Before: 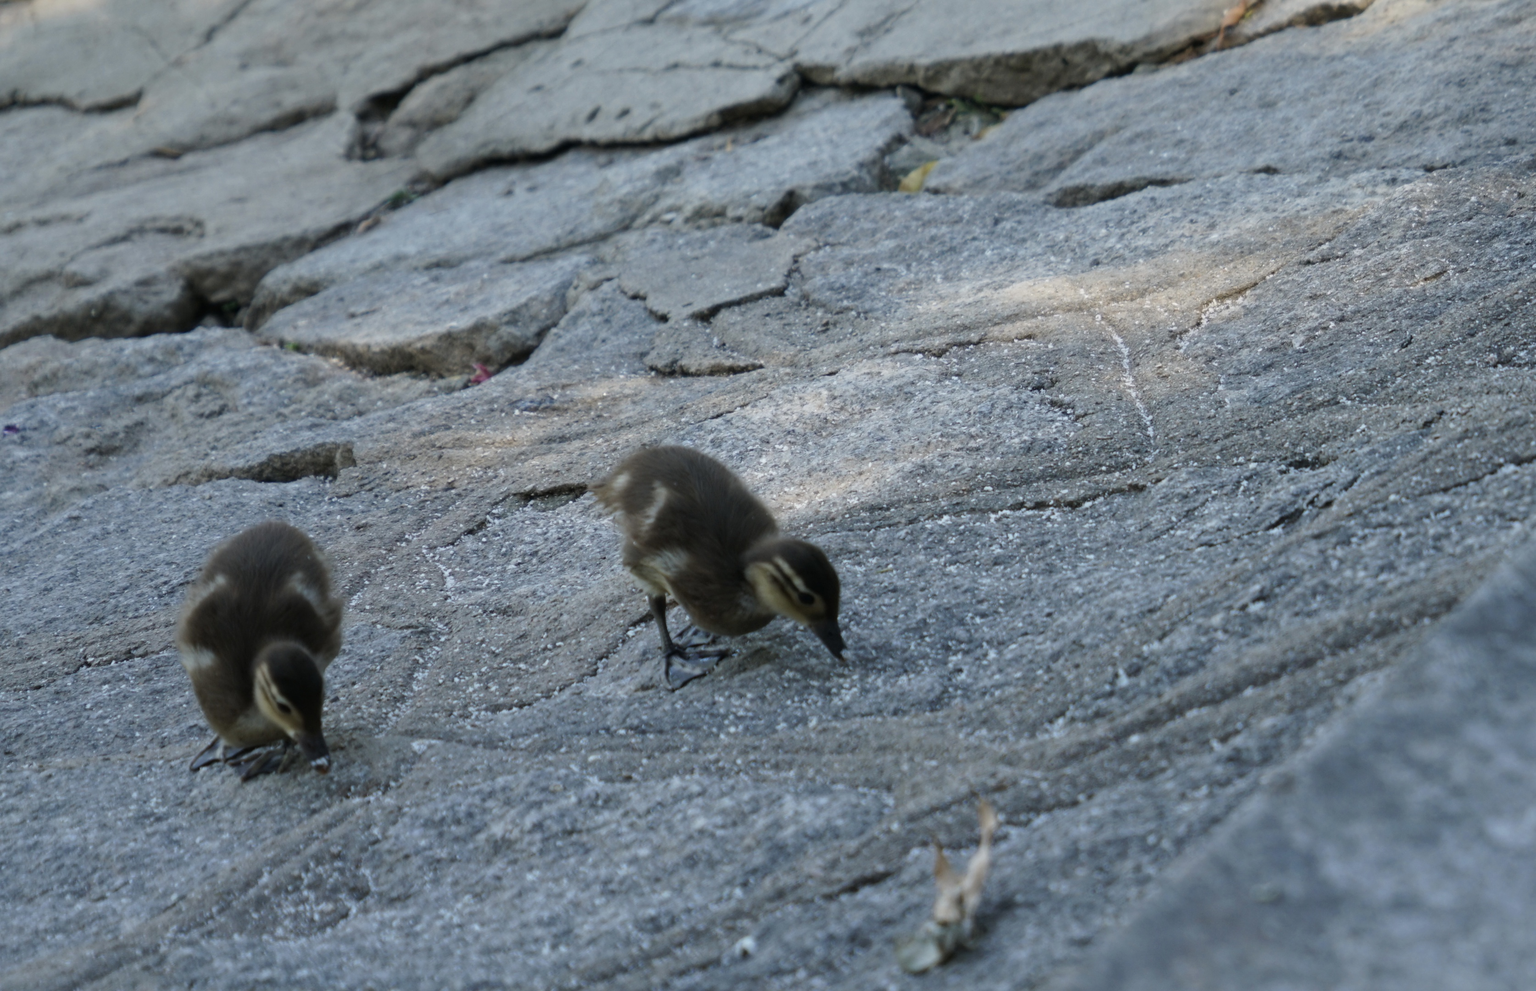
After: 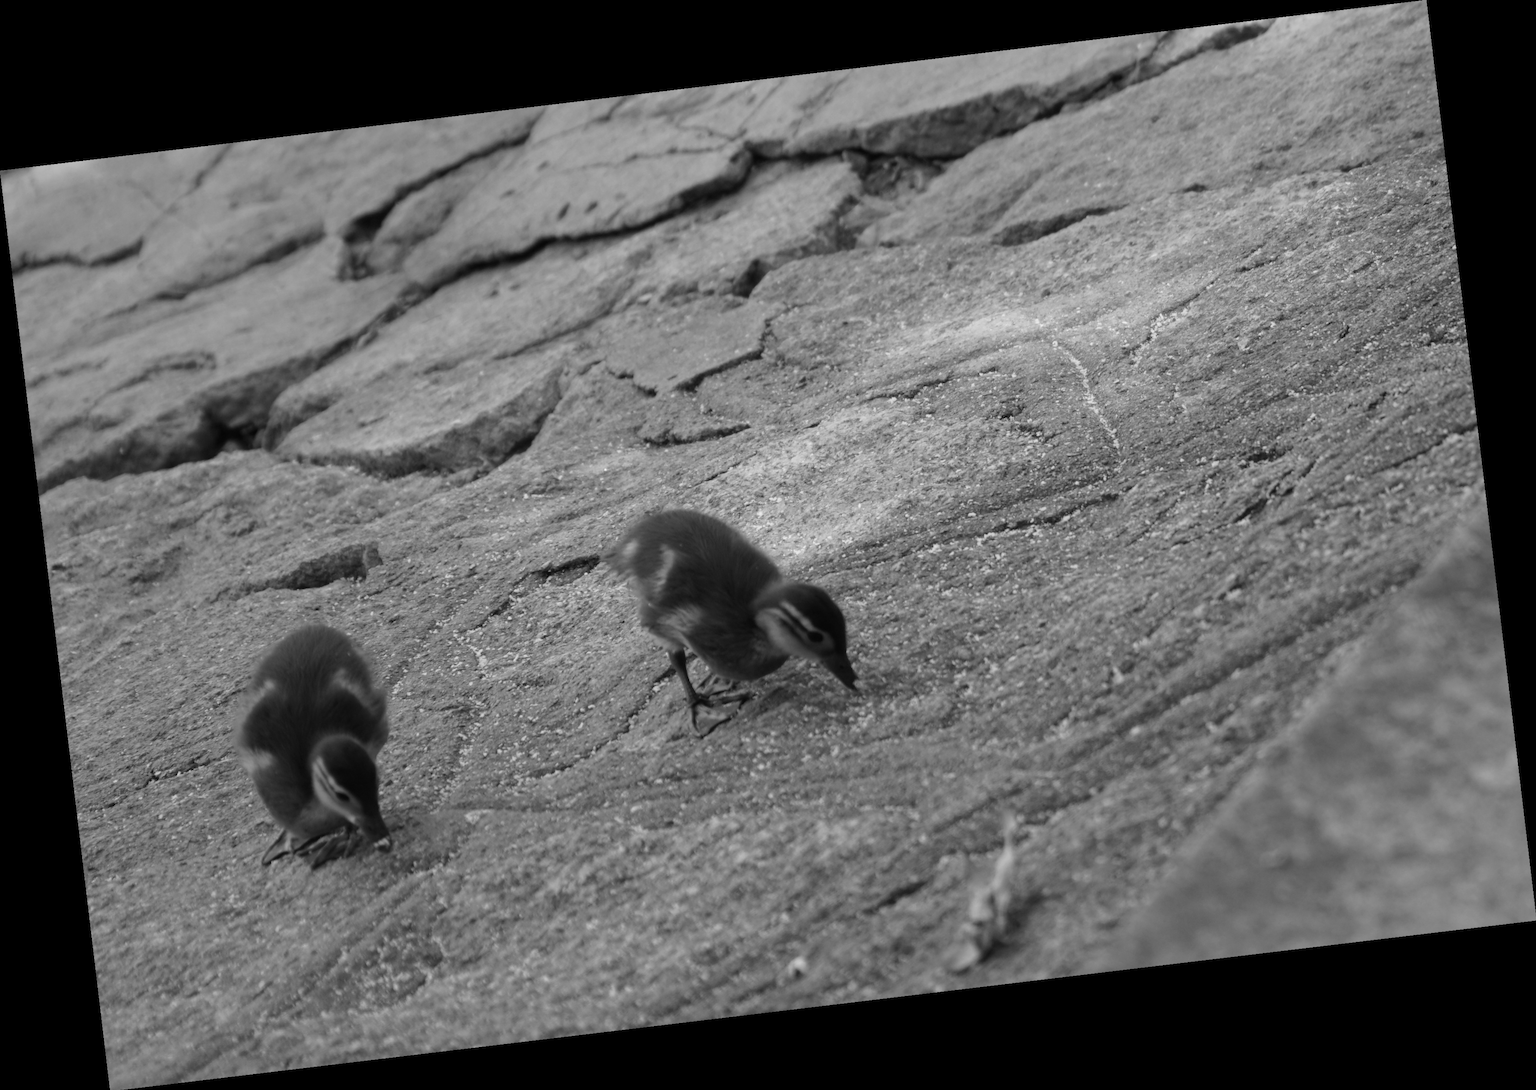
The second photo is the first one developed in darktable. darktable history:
monochrome: a 2.21, b -1.33, size 2.2
rotate and perspective: rotation -6.83°, automatic cropping off
tone equalizer: on, module defaults
